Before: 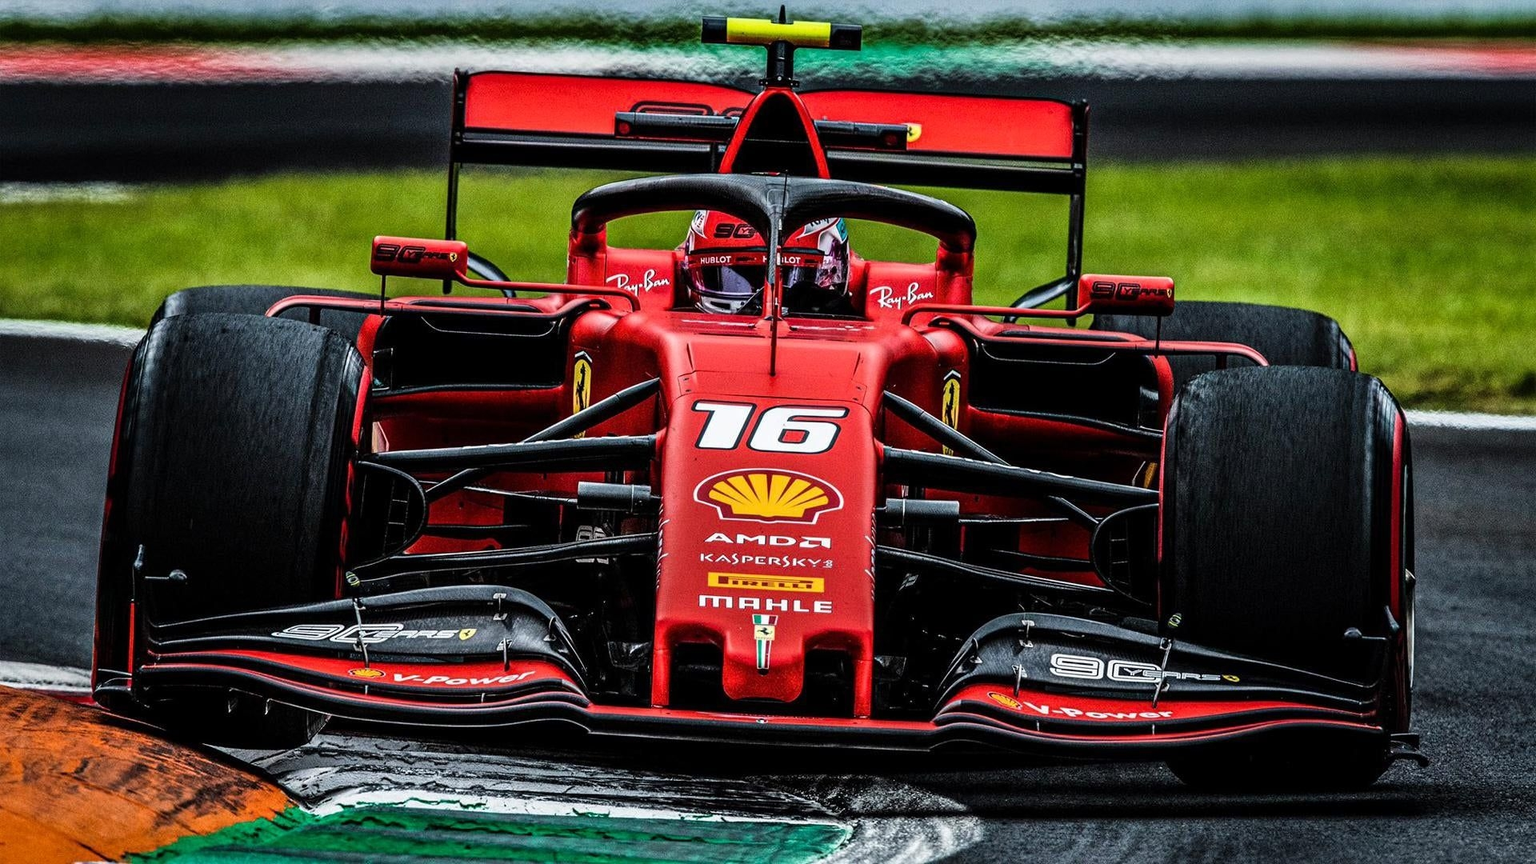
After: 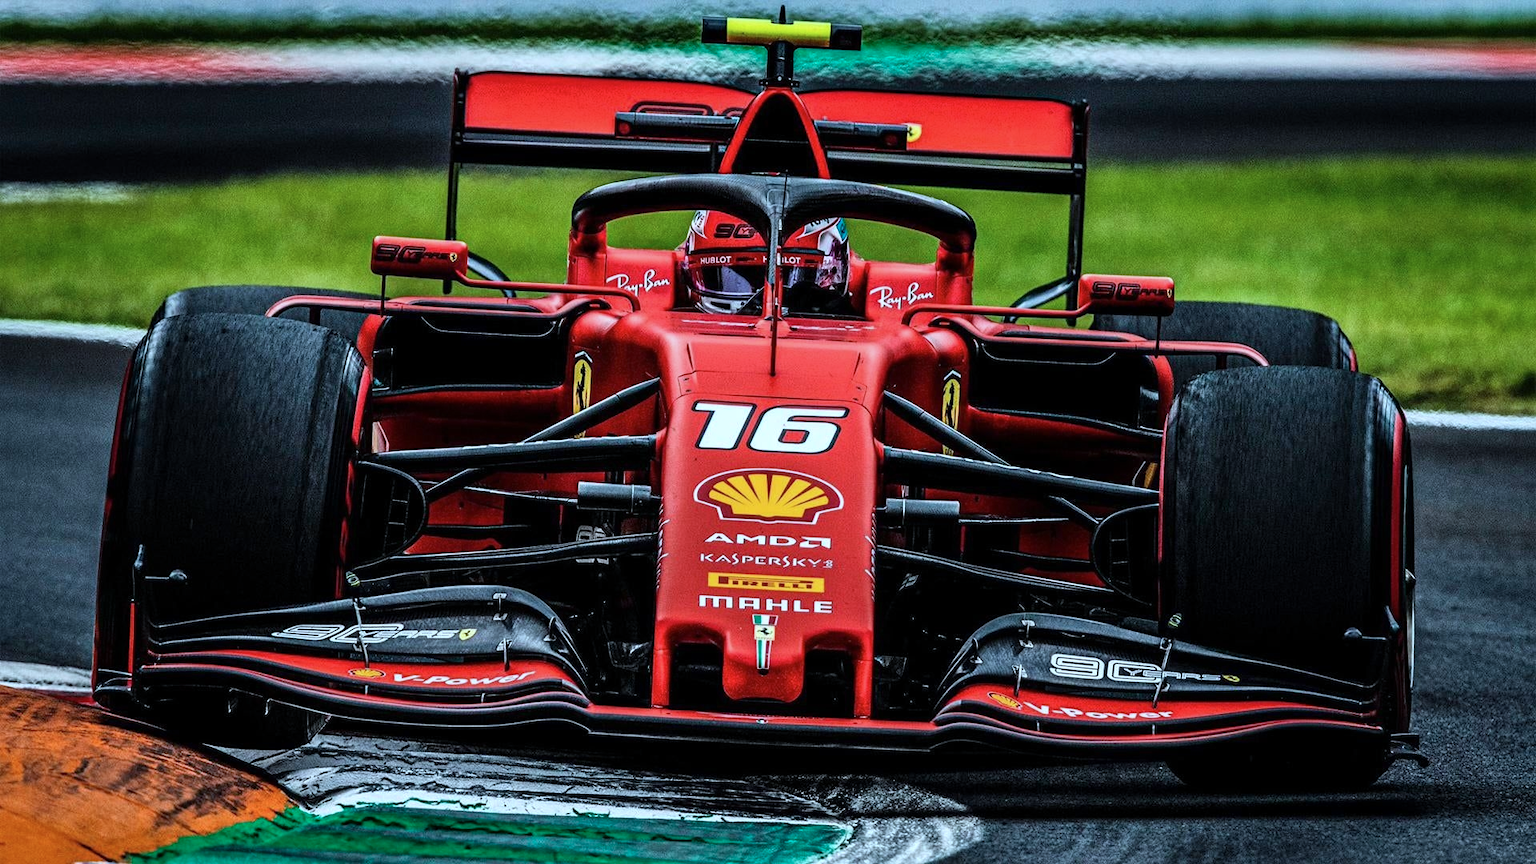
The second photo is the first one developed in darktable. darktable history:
color calibration: illuminant F (fluorescent), F source F9 (Cool White Deluxe 4150 K) – high CRI, x 0.374, y 0.373, temperature 4149.59 K
tone equalizer: mask exposure compensation -0.486 EV
